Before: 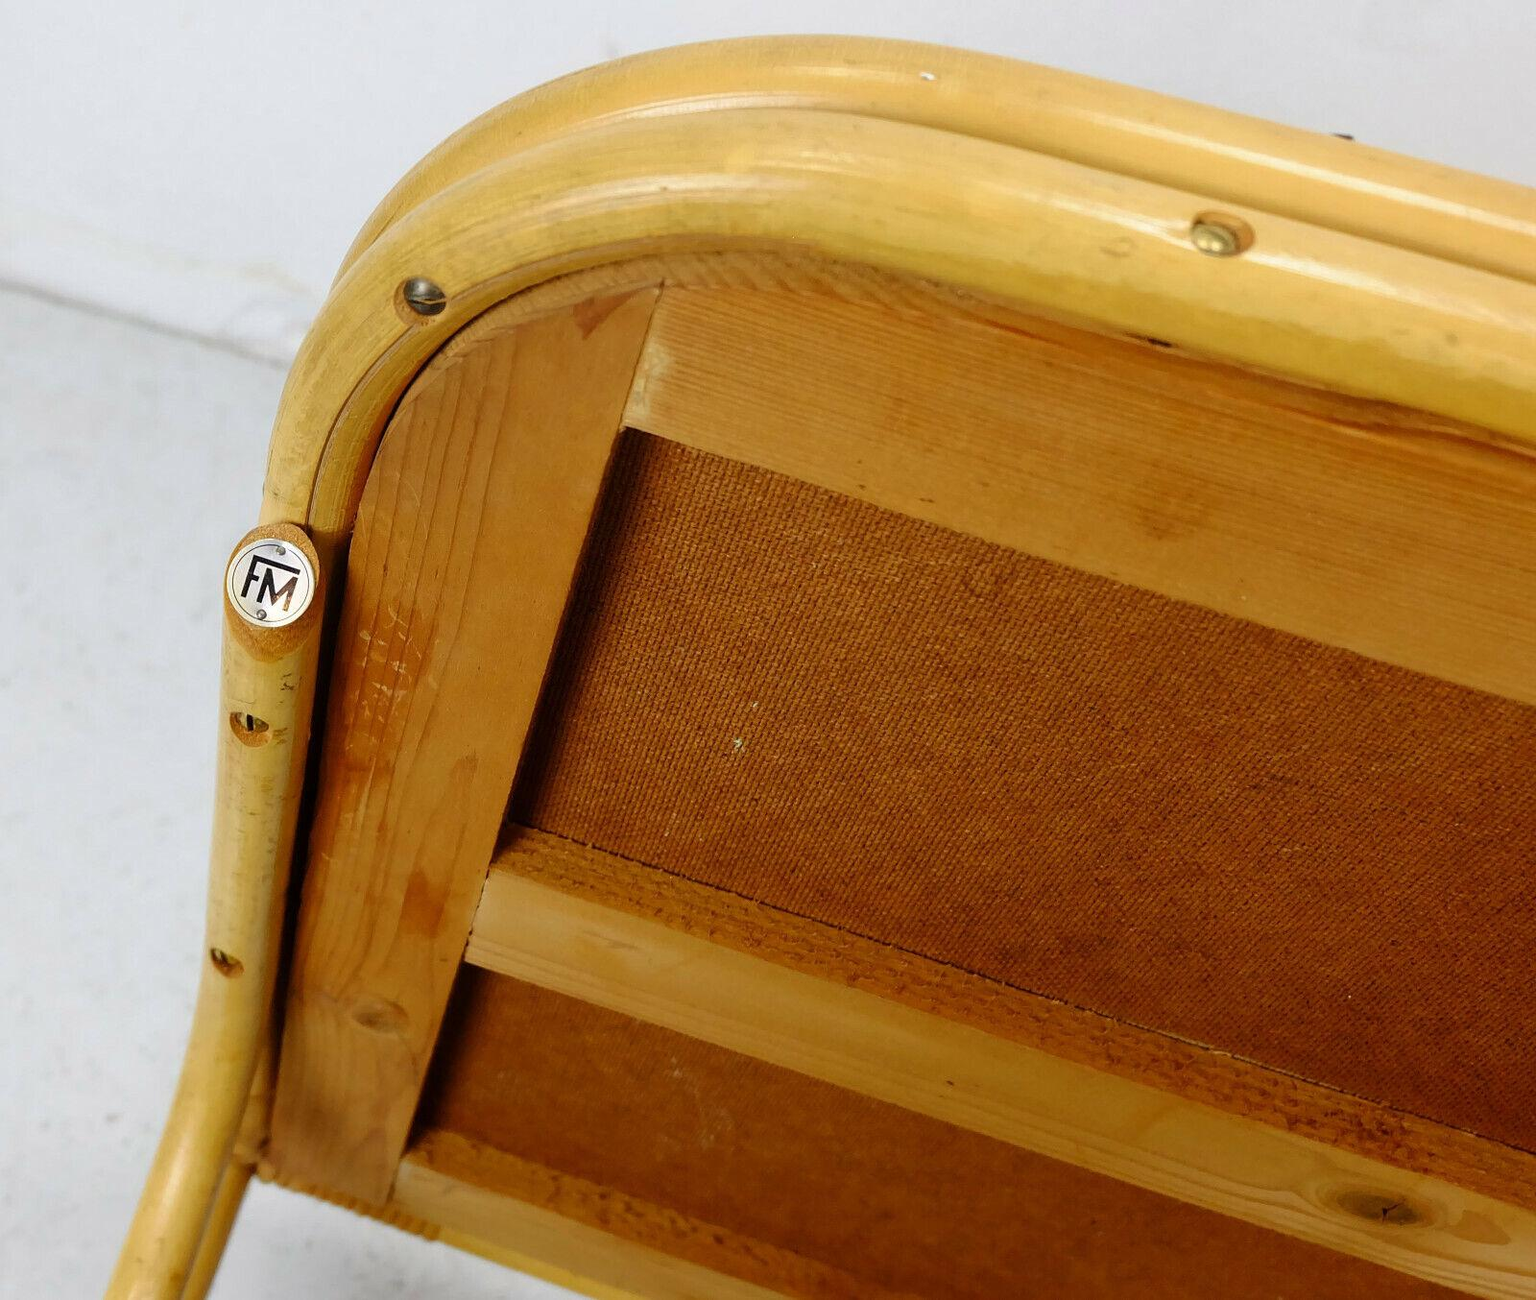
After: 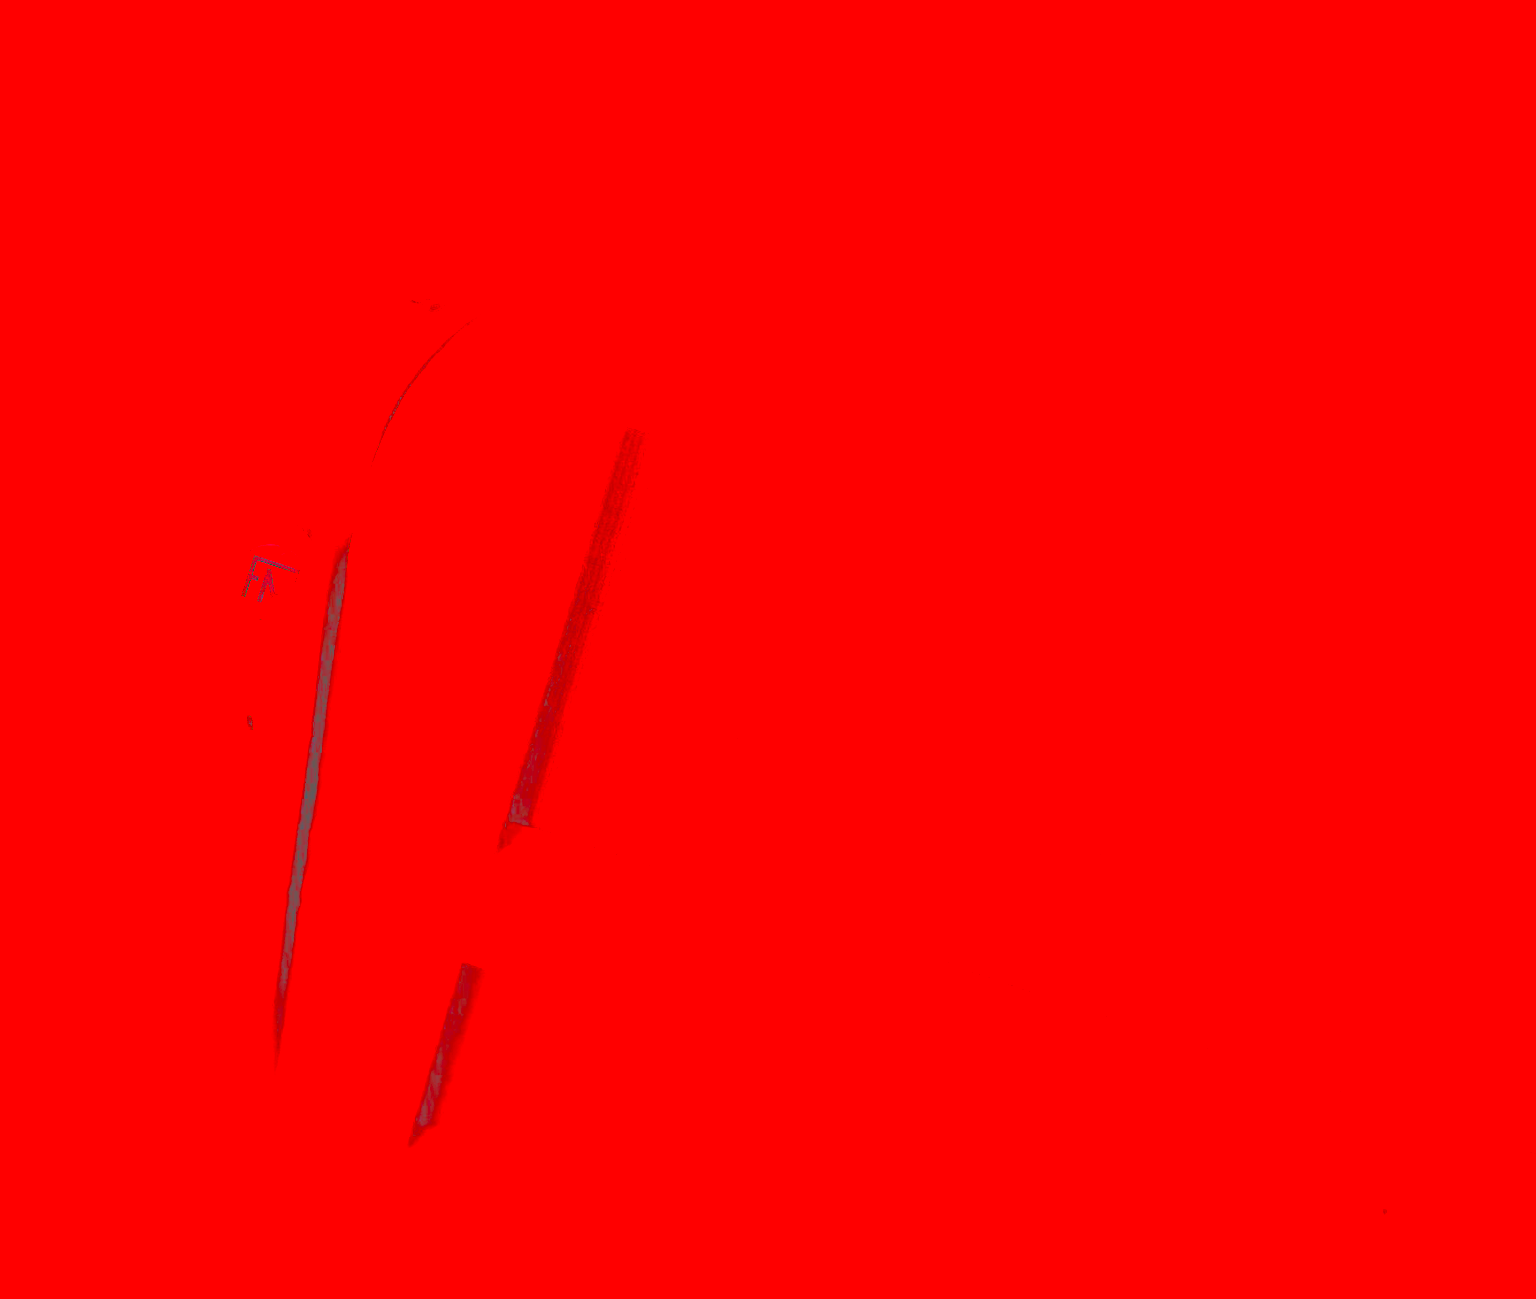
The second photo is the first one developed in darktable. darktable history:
local contrast: on, module defaults
white balance: red 4.26, blue 1.802
contrast brightness saturation: contrast -0.99, brightness -0.17, saturation 0.75
sharpen: amount 0.75
